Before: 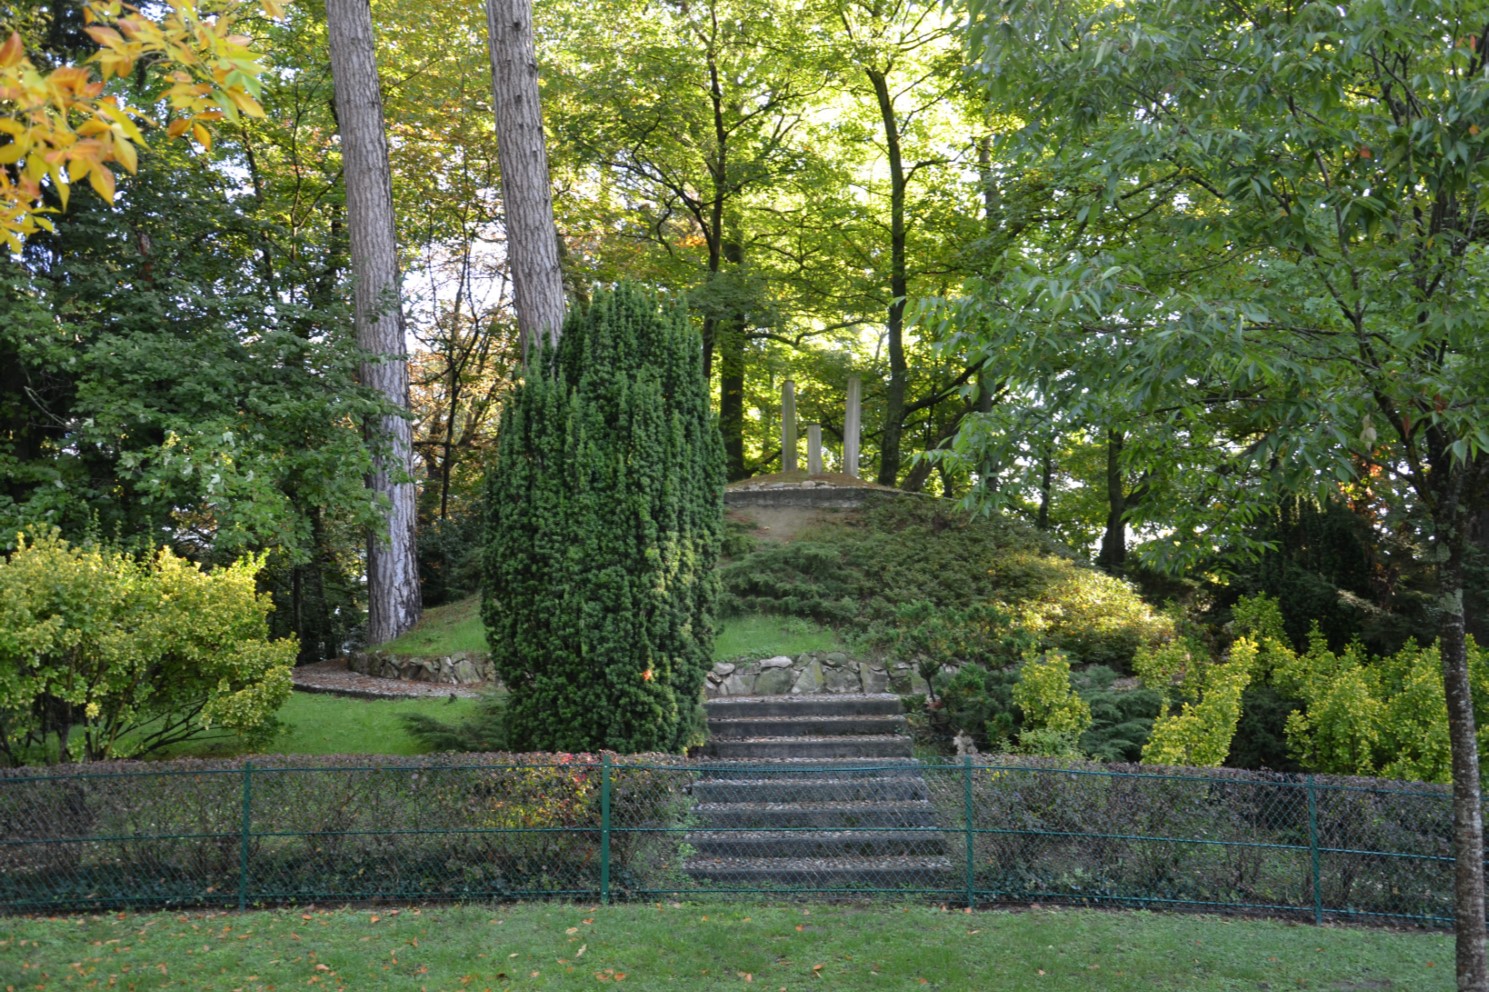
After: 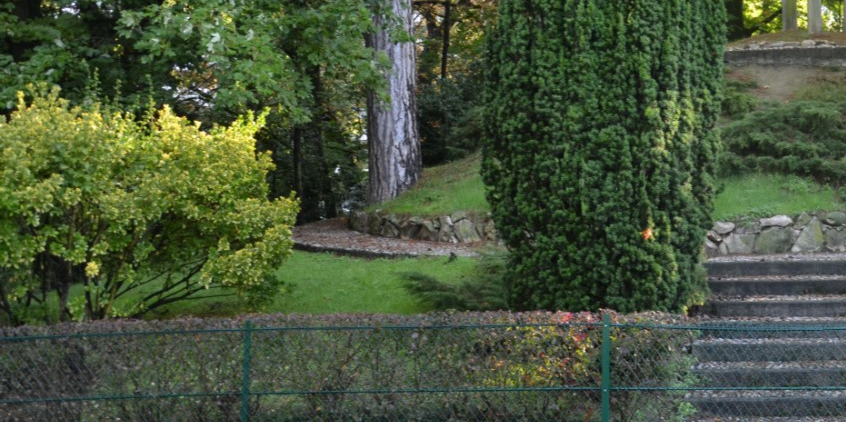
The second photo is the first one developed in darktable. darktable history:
crop: top 44.554%, right 43.146%, bottom 12.865%
